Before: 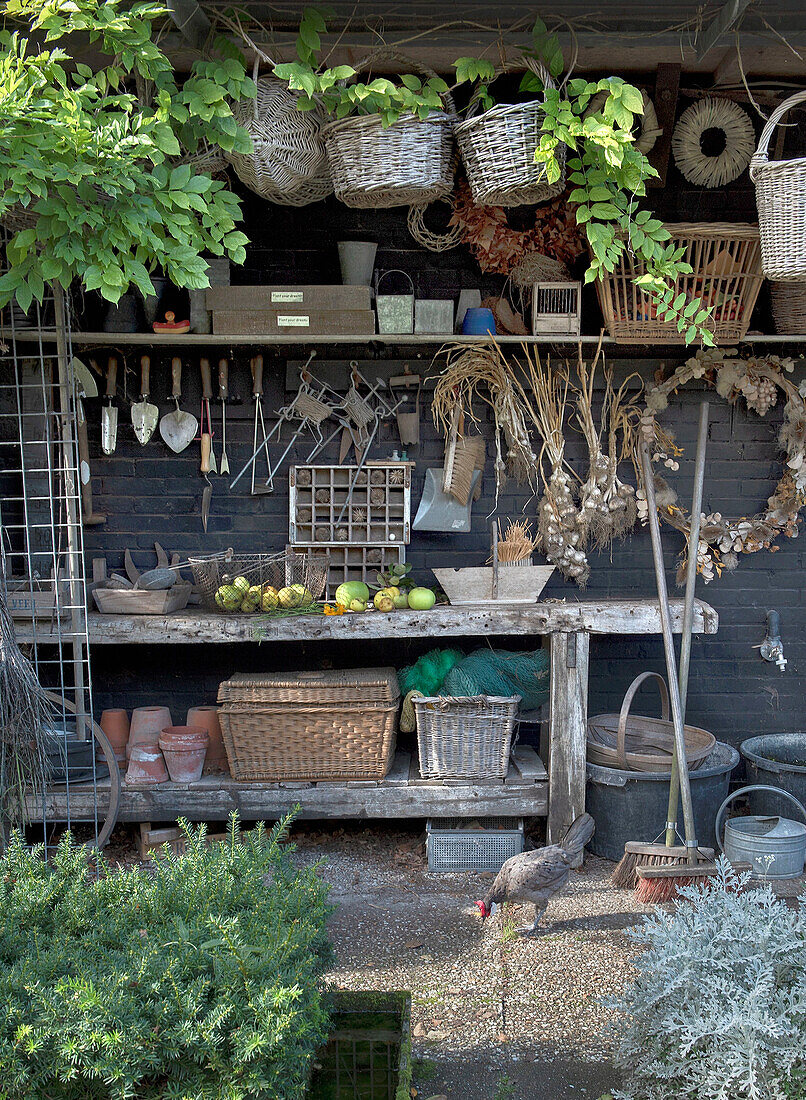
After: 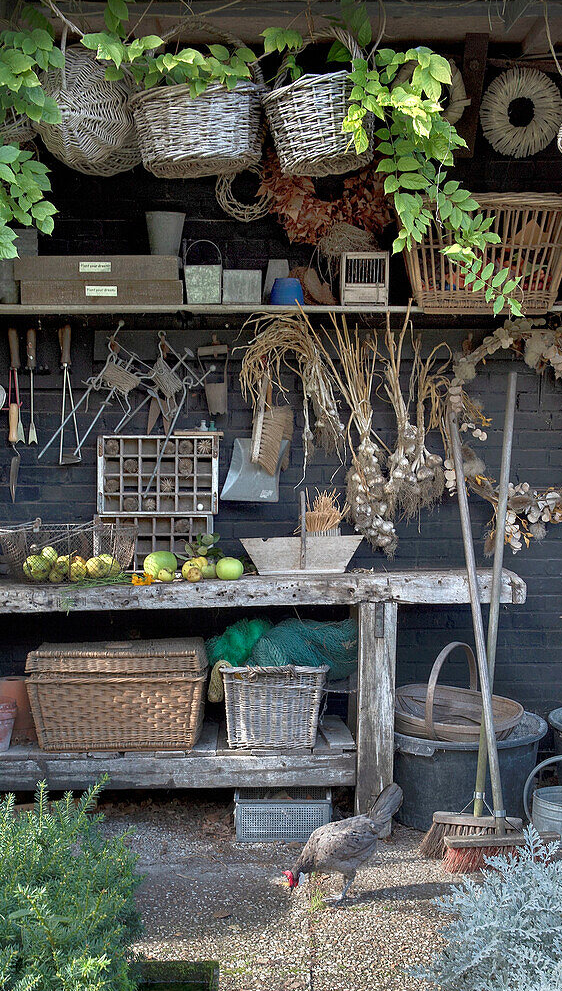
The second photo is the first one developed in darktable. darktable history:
crop and rotate: left 23.863%, top 2.816%, right 6.305%, bottom 7.052%
tone equalizer: on, module defaults
